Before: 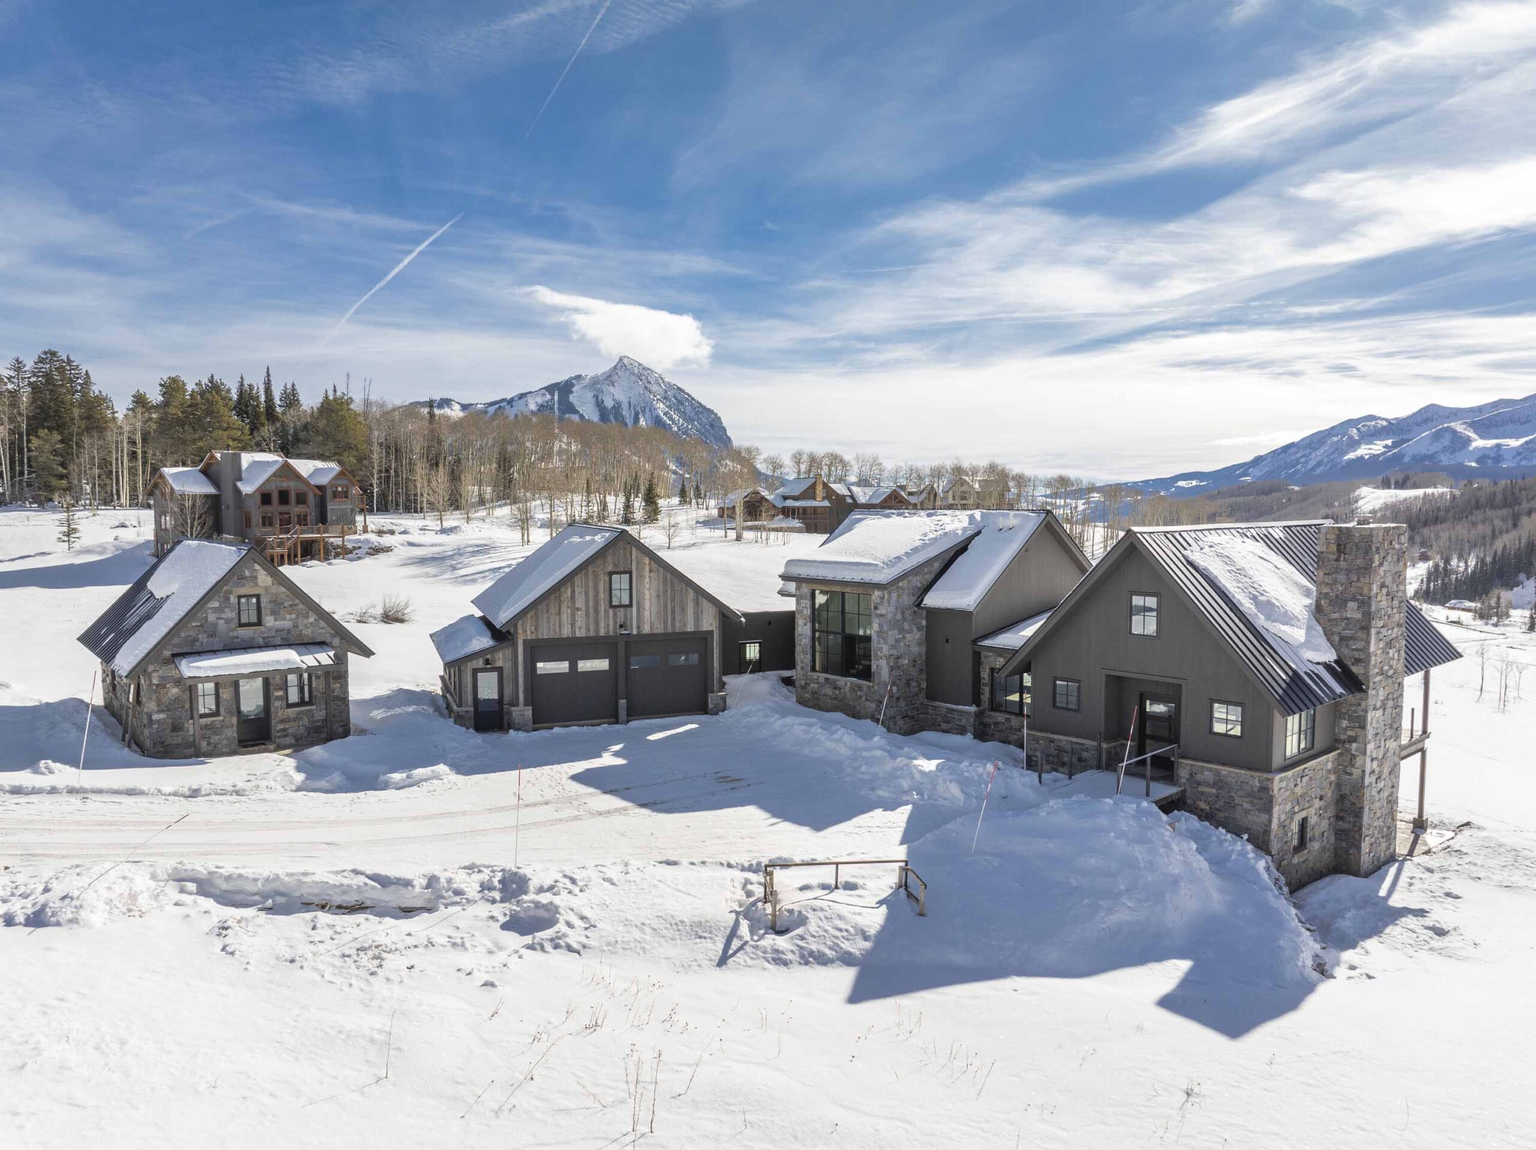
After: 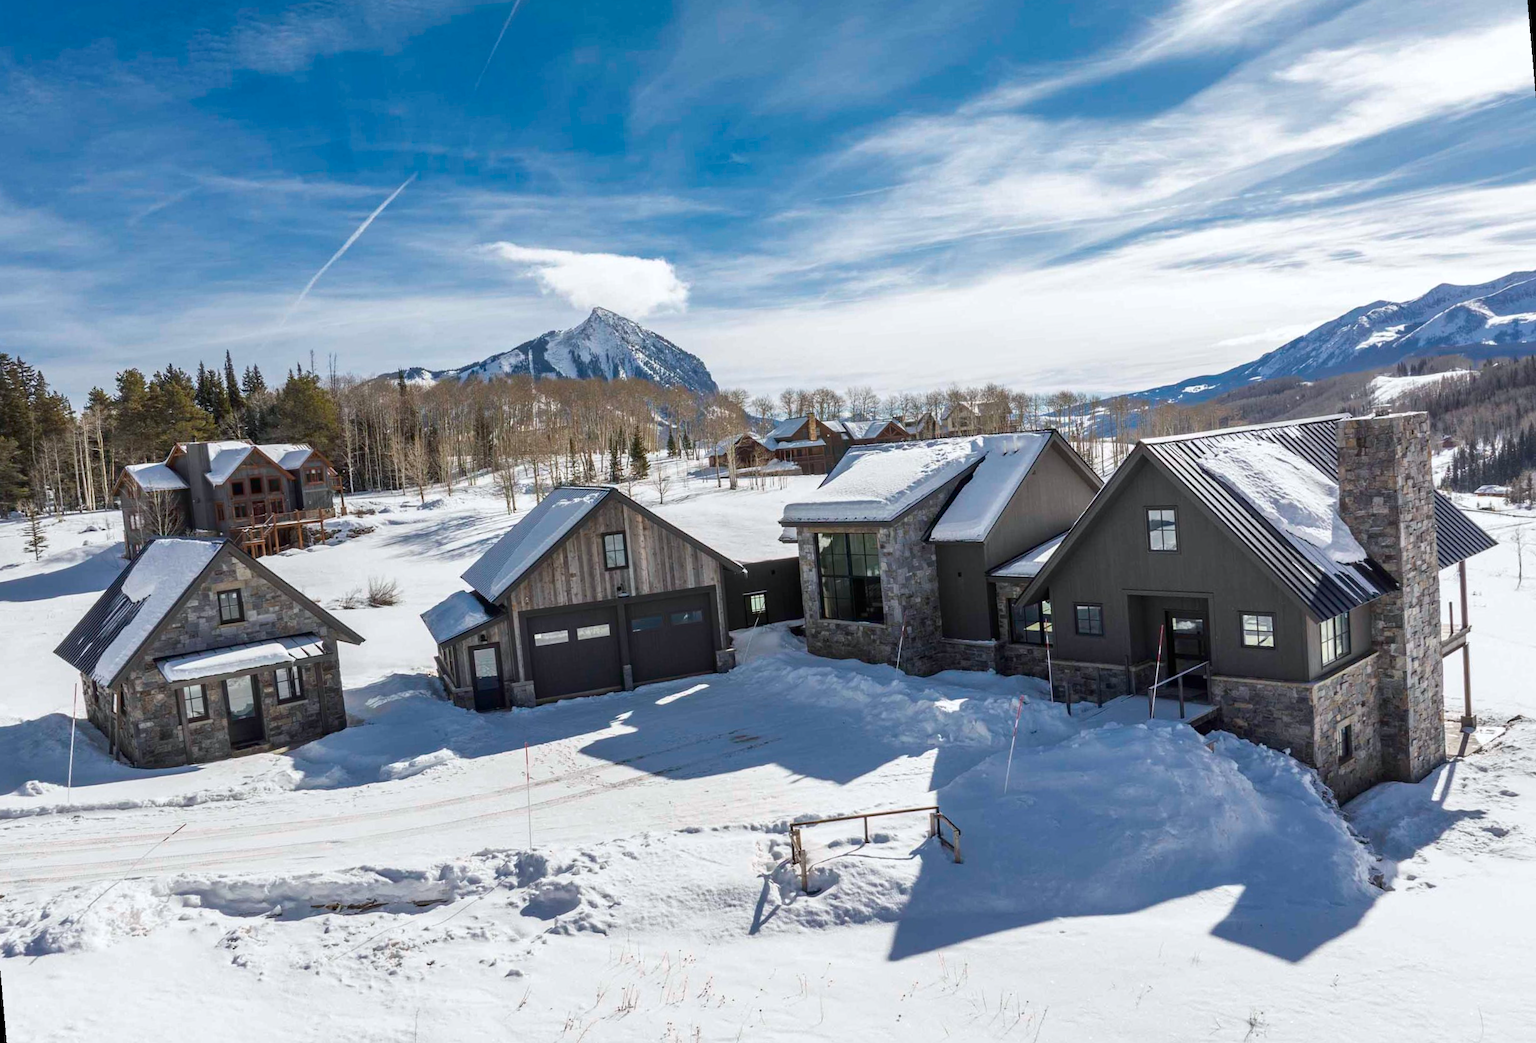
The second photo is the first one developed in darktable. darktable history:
contrast brightness saturation: contrast 0.07, brightness -0.13, saturation 0.06
white balance: red 0.988, blue 1.017
rotate and perspective: rotation -5°, crop left 0.05, crop right 0.952, crop top 0.11, crop bottom 0.89
